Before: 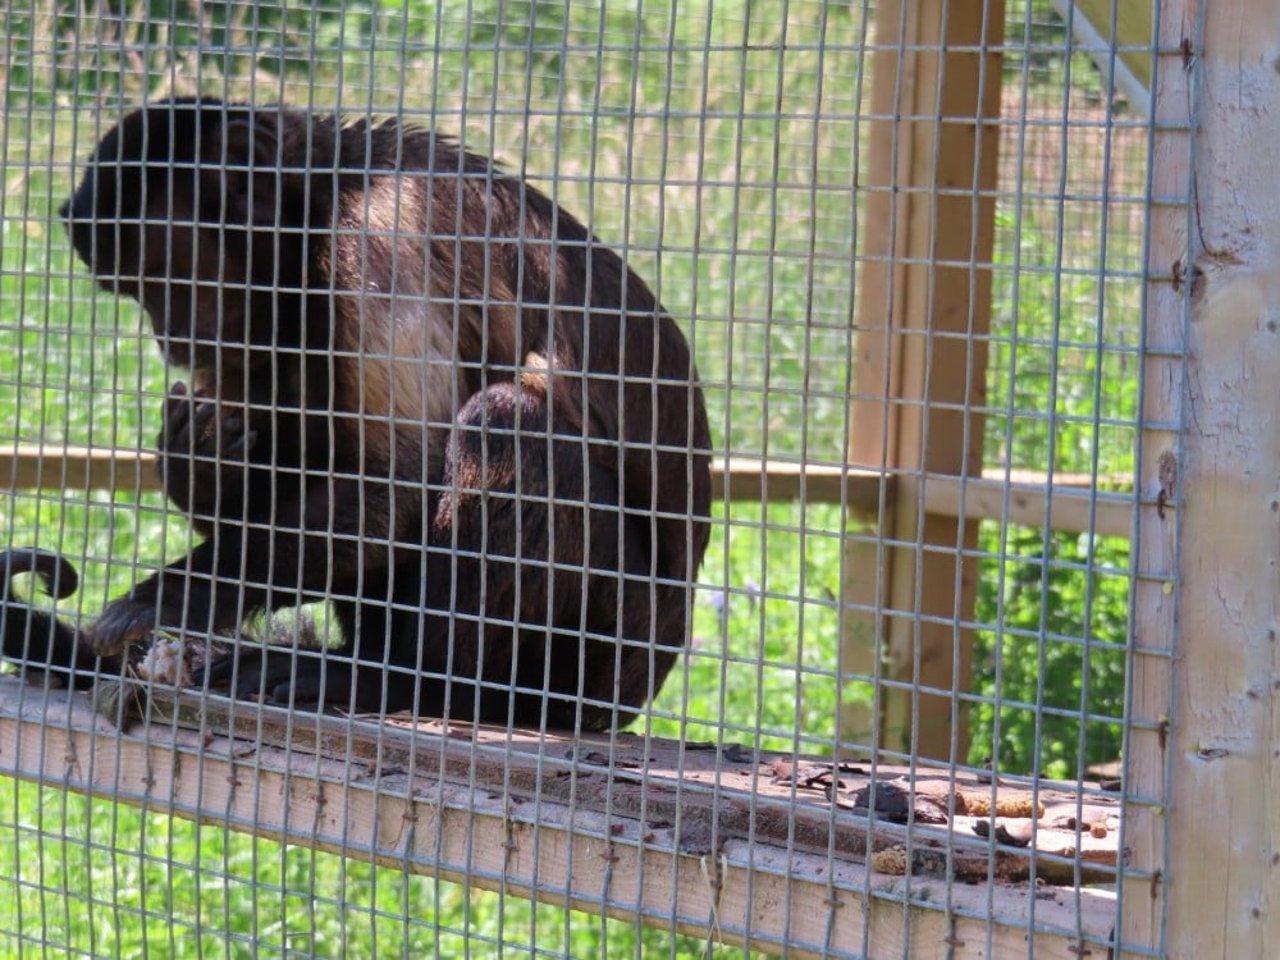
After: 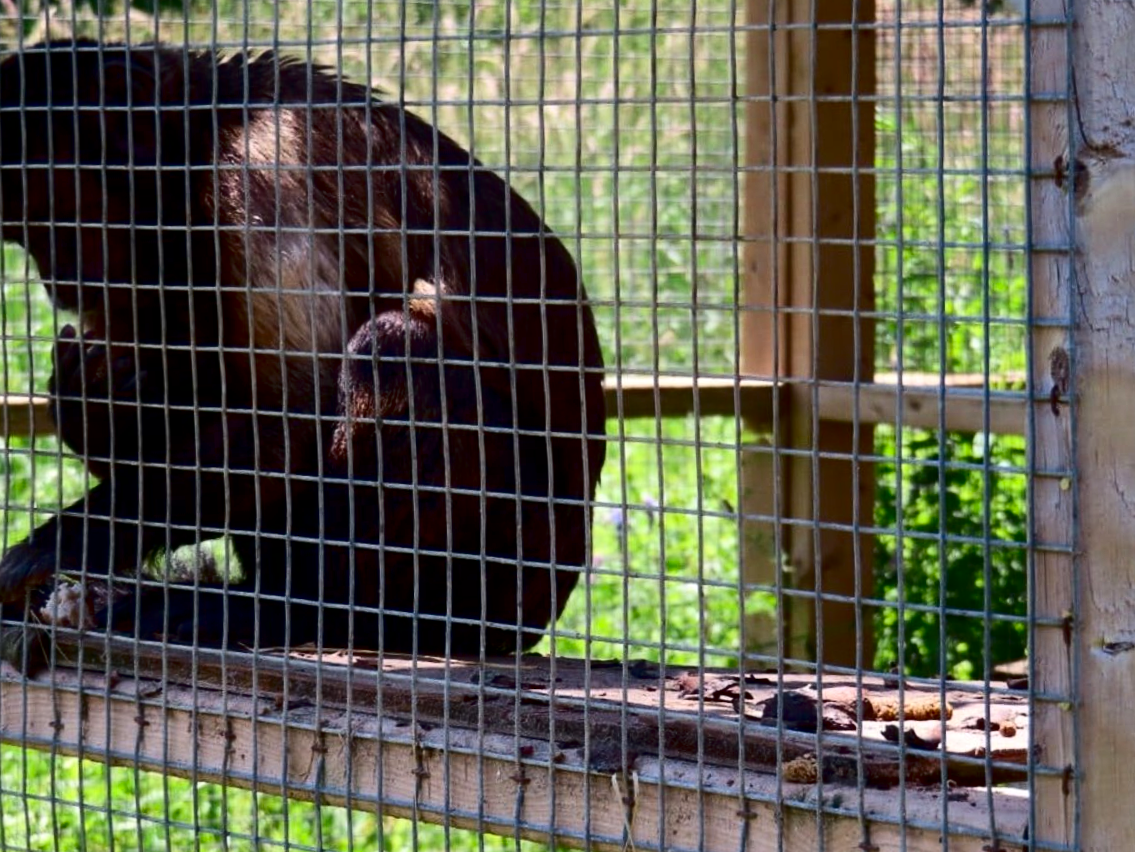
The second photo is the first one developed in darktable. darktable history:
local contrast: mode bilateral grid, contrast 14, coarseness 36, detail 106%, midtone range 0.2
exposure: black level correction 0.006, compensate highlight preservation false
contrast brightness saturation: contrast 0.244, brightness -0.244, saturation 0.149
tone equalizer: edges refinement/feathering 500, mask exposure compensation -1.57 EV, preserve details no
crop and rotate: angle 2.72°, left 5.807%, top 5.676%
